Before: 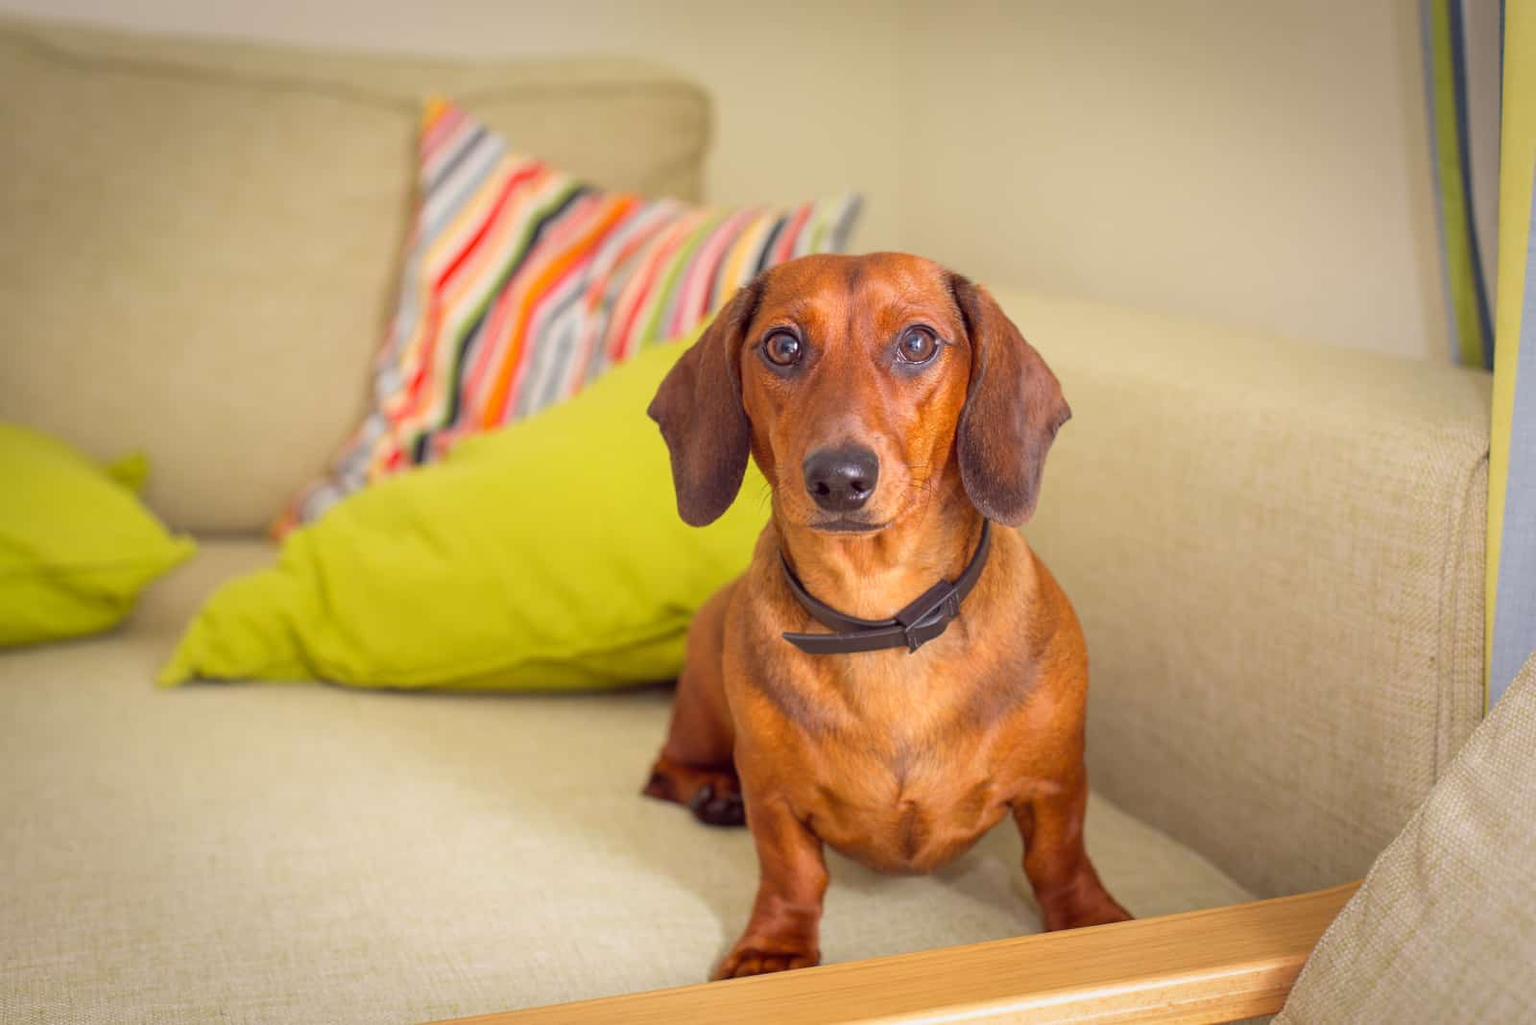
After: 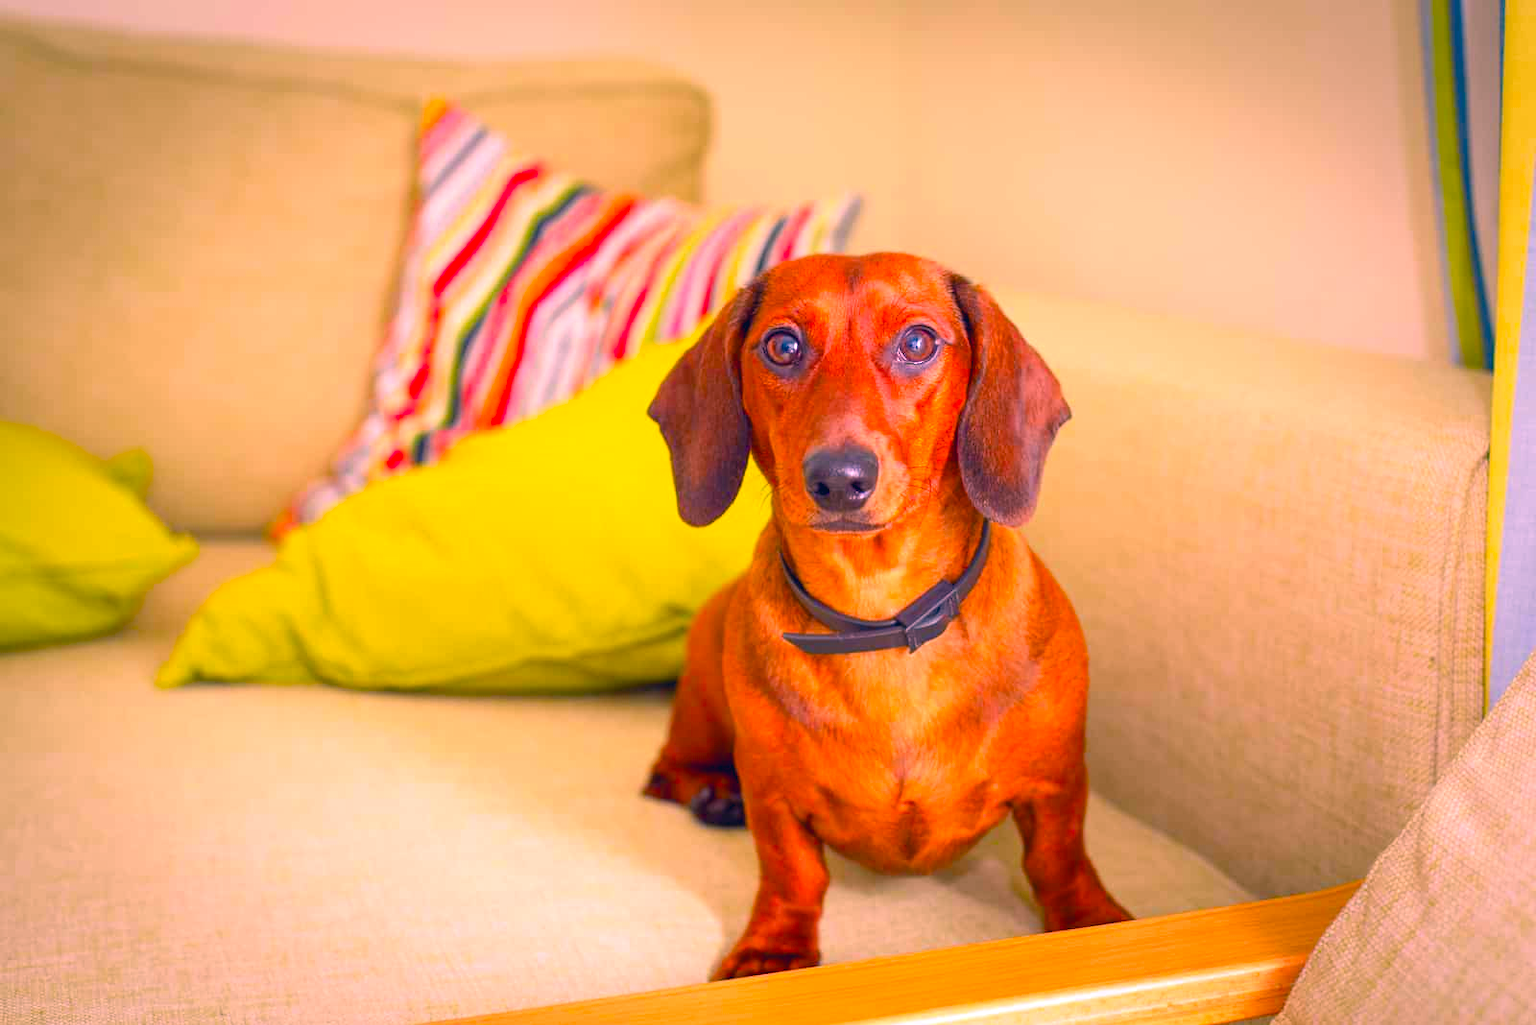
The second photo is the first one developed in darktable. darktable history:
color balance rgb: perceptual saturation grading › global saturation 20.794%, perceptual saturation grading › highlights -19.997%, perceptual saturation grading › shadows 29.803%, perceptual brilliance grading › global brilliance 11.504%
color correction: highlights a* 17.37, highlights b* 0.219, shadows a* -15.21, shadows b* -13.95, saturation 1.48
